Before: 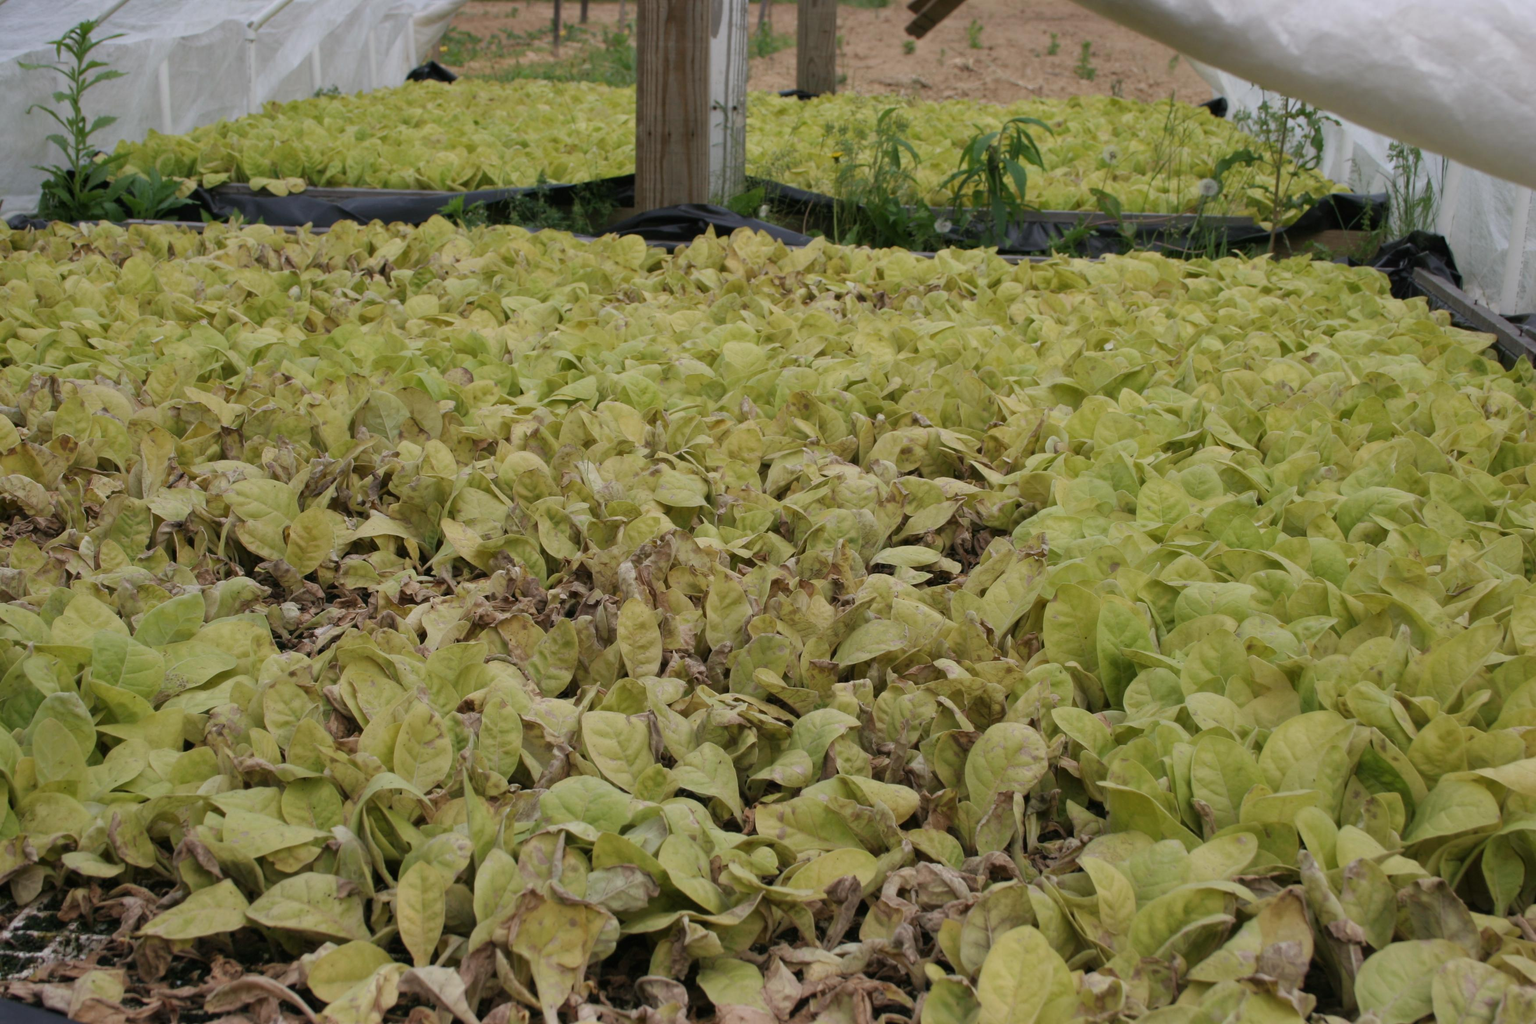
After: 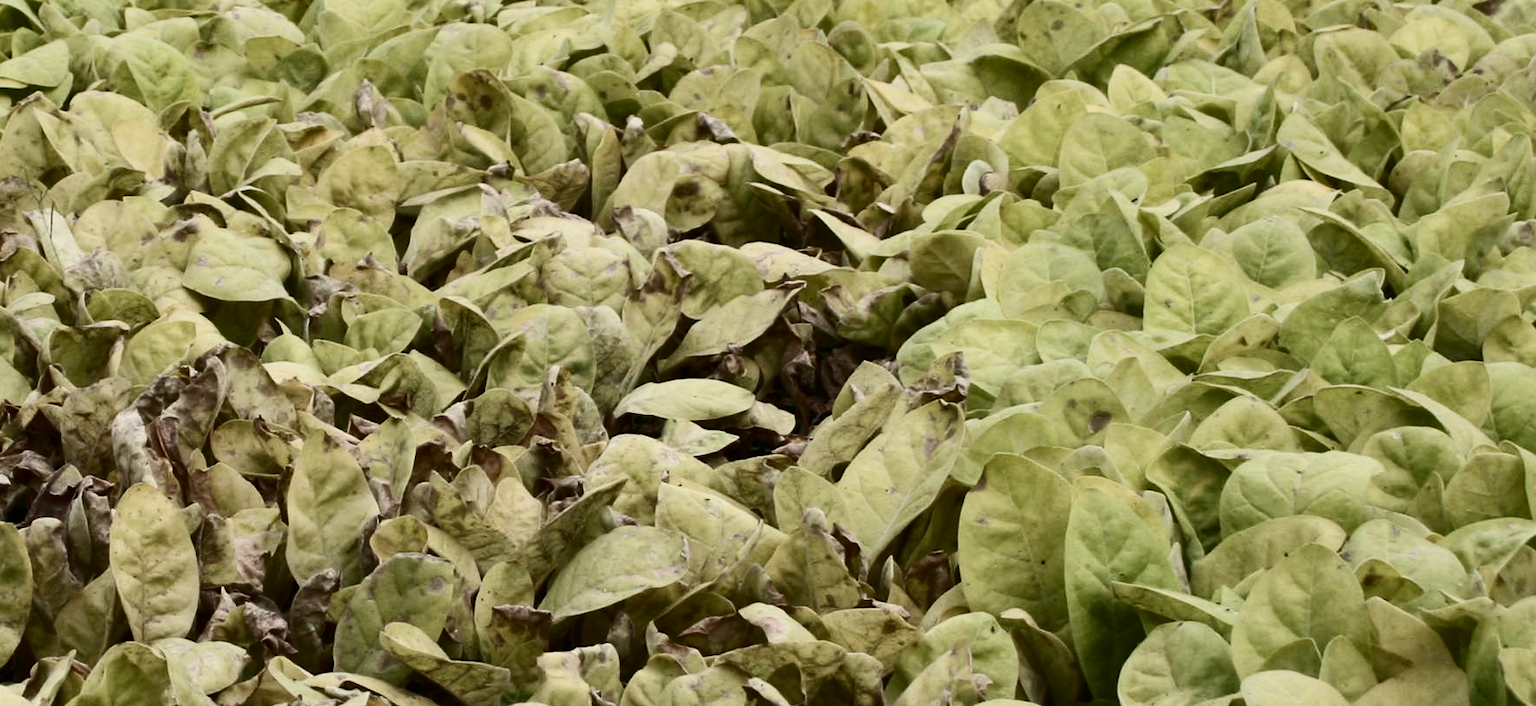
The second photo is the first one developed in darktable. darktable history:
contrast brightness saturation: contrast 0.5, saturation -0.1
shadows and highlights: shadows color adjustment 97.66%, soften with gaussian
crop: left 36.607%, top 34.735%, right 13.146%, bottom 30.611%
